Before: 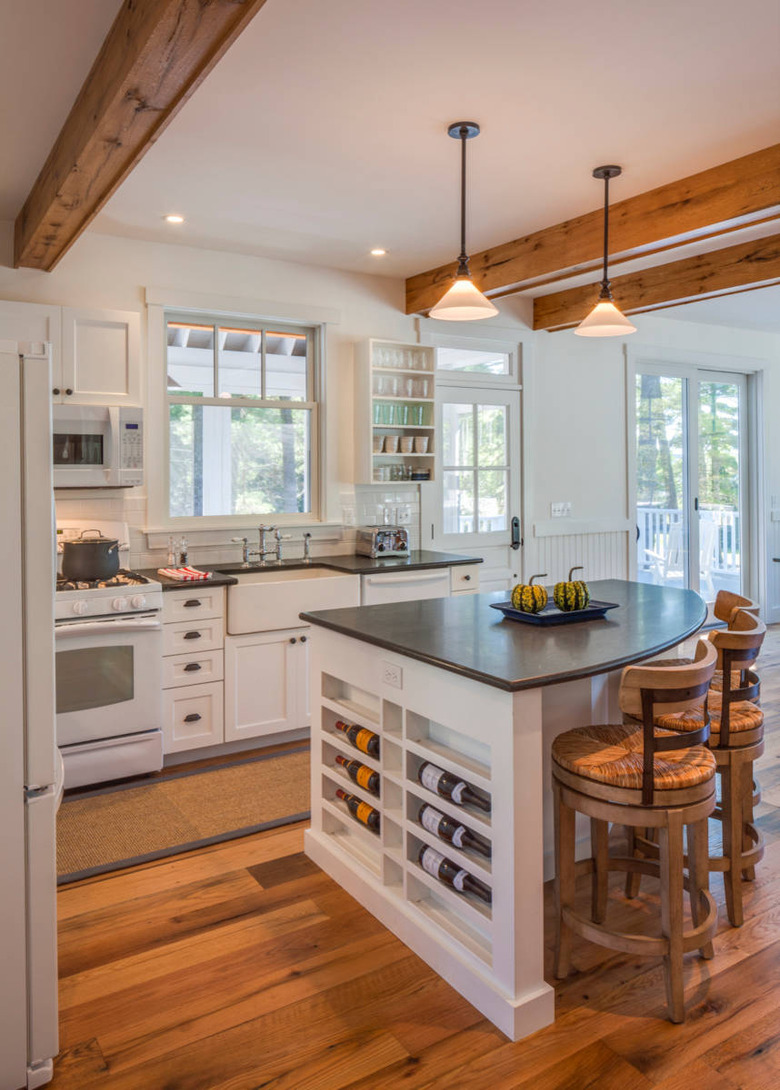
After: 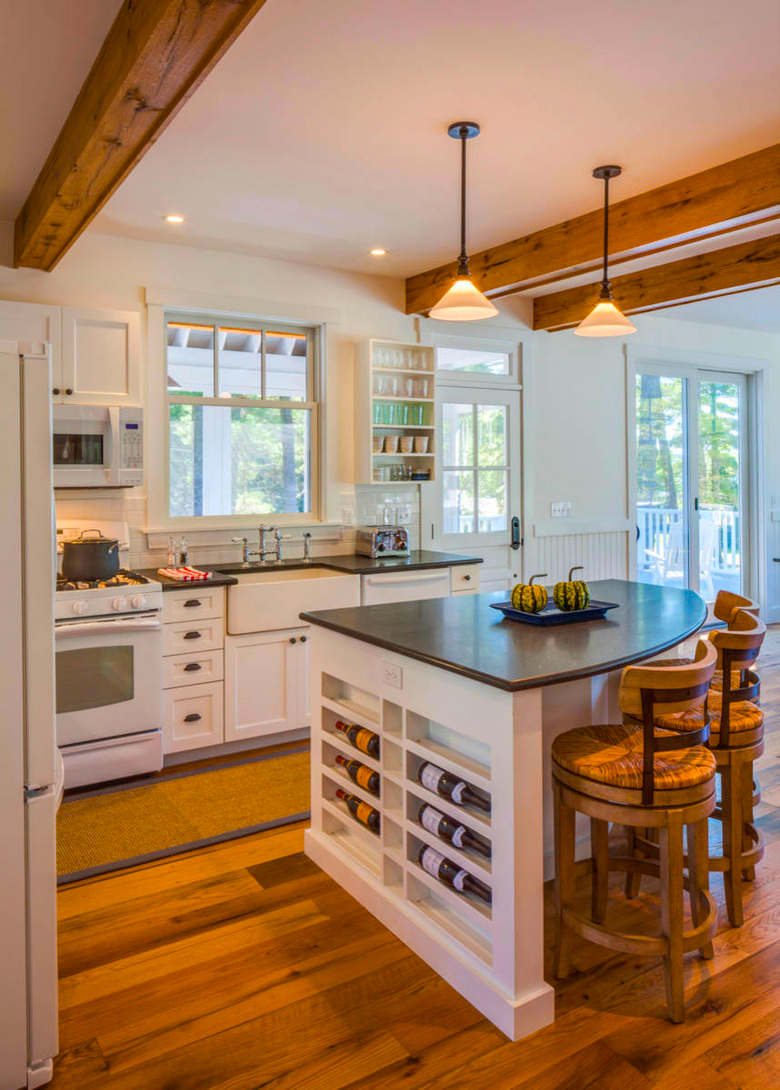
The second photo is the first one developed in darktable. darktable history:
exposure: compensate highlight preservation false
color balance rgb: shadows lift › luminance -19.828%, perceptual saturation grading › global saturation 25.696%, global vibrance 50.423%
